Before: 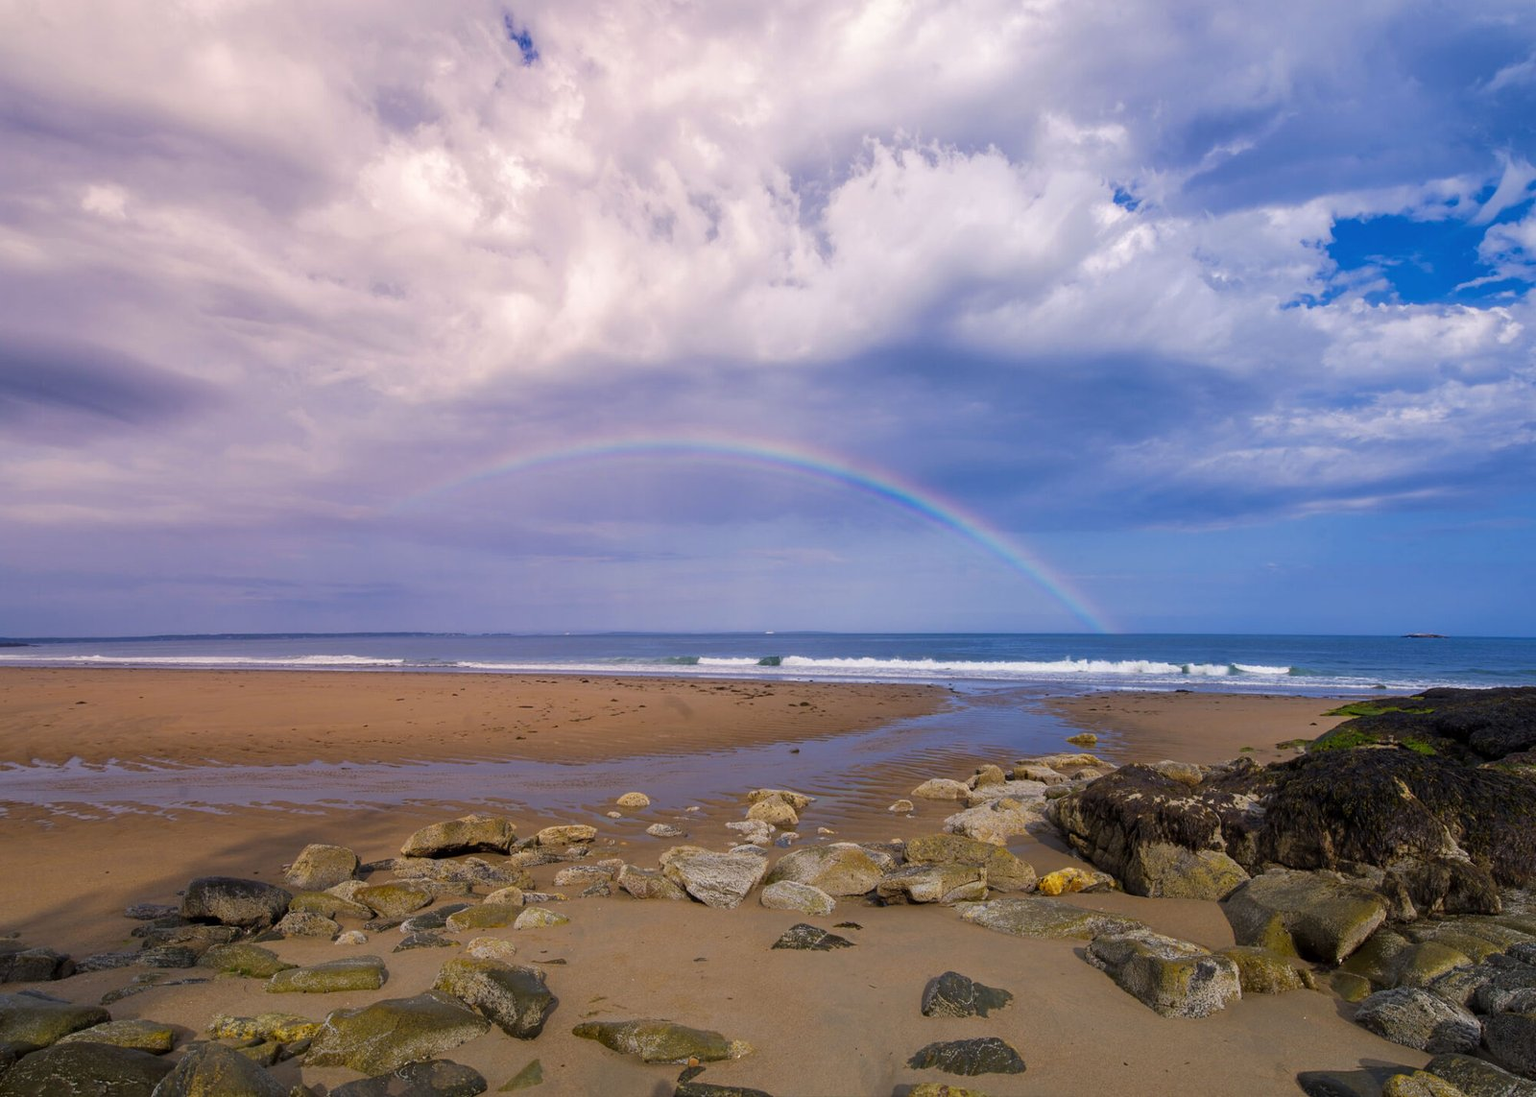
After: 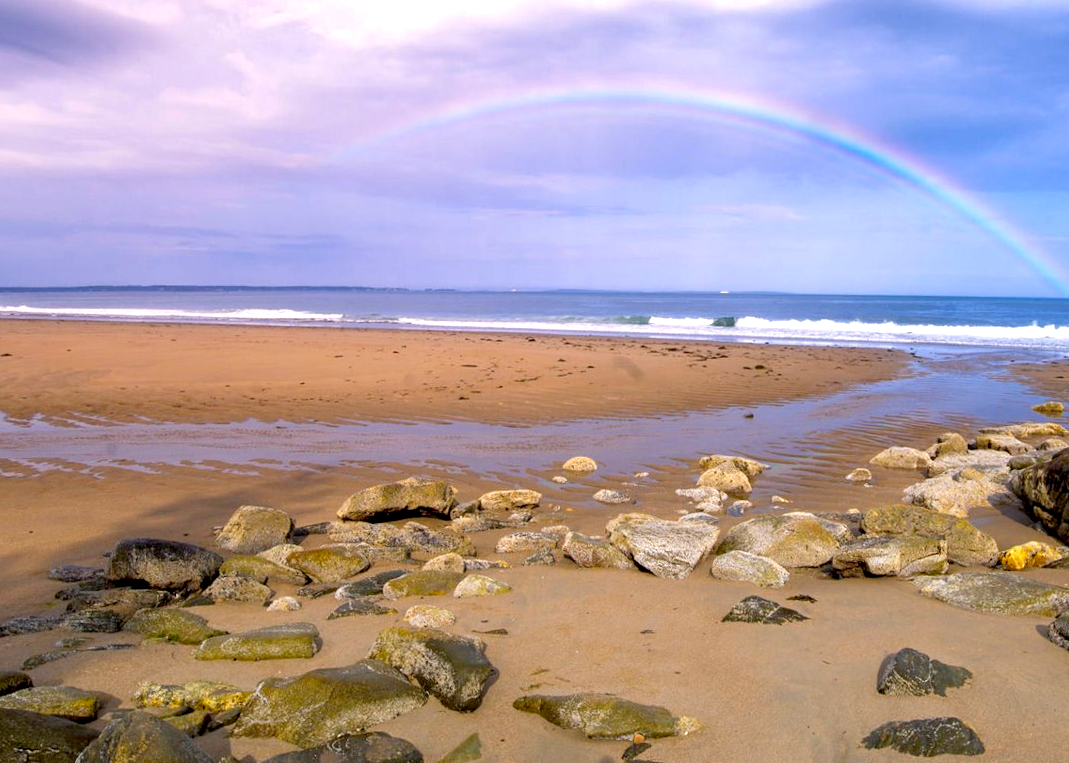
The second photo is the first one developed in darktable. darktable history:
crop and rotate: angle -0.82°, left 3.85%, top 31.828%, right 27.992%
exposure: black level correction 0.01, exposure 1 EV, compensate highlight preservation false
